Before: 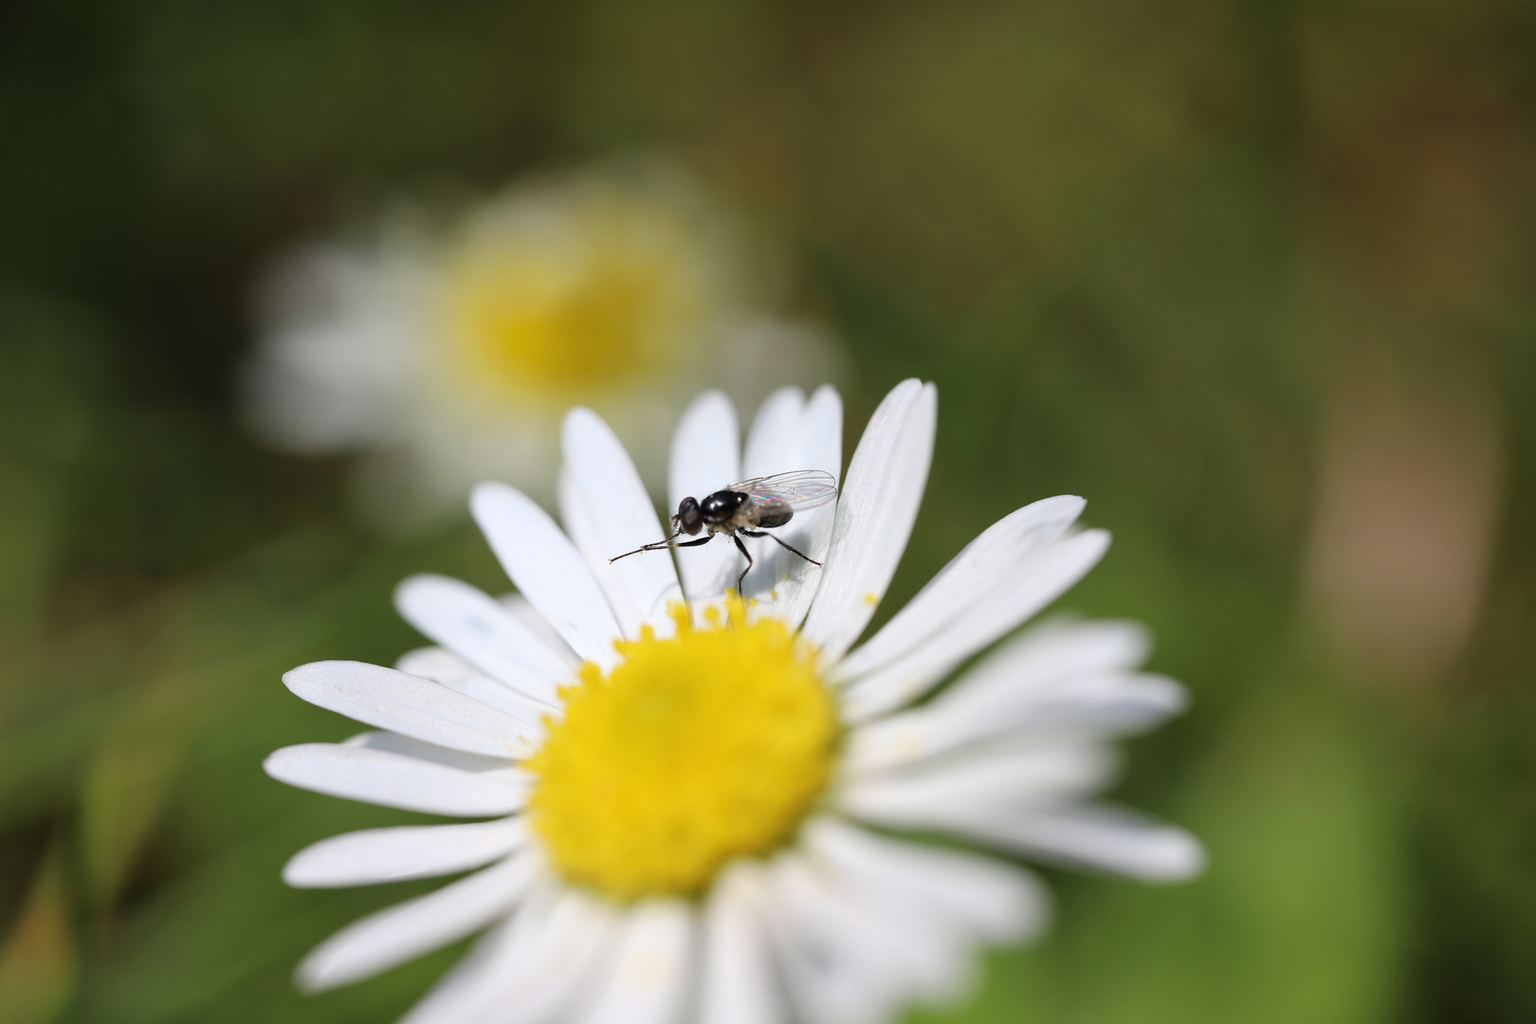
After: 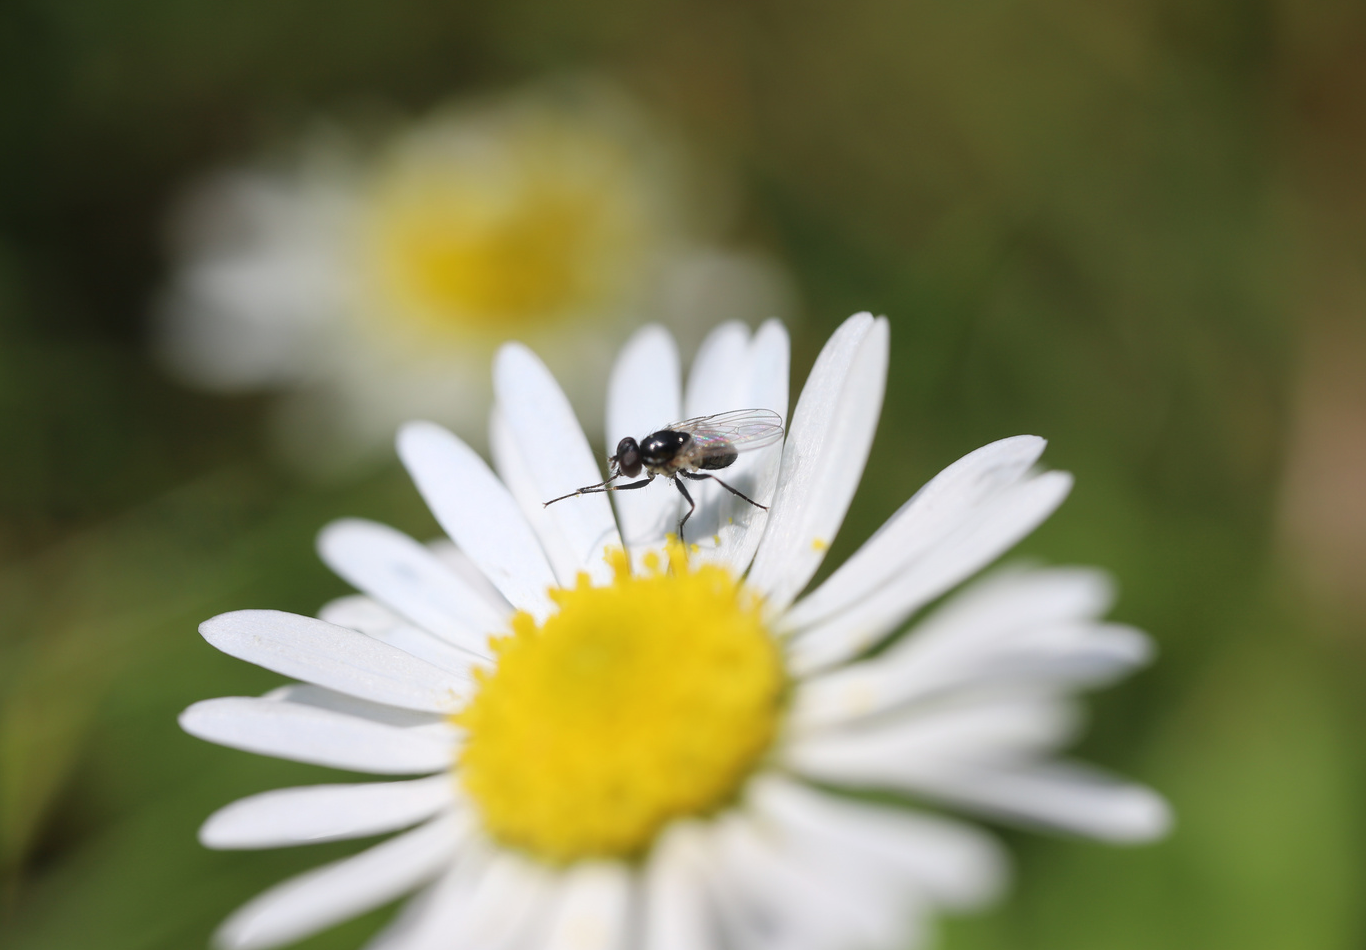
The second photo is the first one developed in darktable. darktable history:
crop: left 6.134%, top 8.116%, right 9.528%, bottom 3.83%
haze removal: strength -0.038, compatibility mode true, adaptive false
